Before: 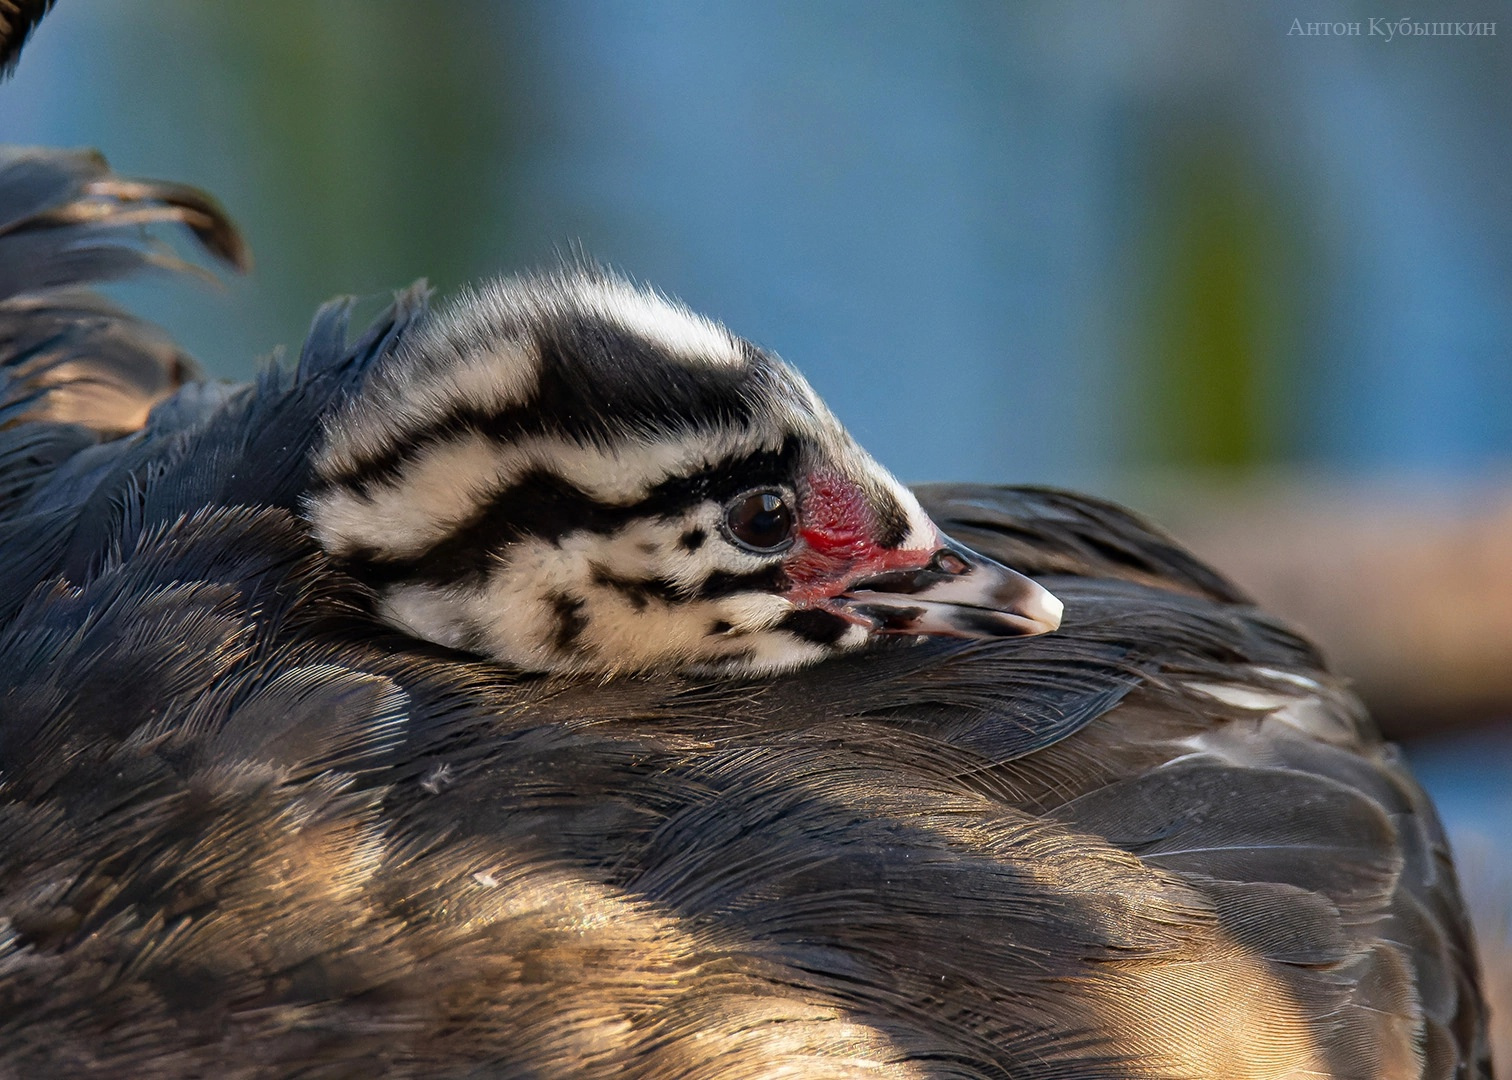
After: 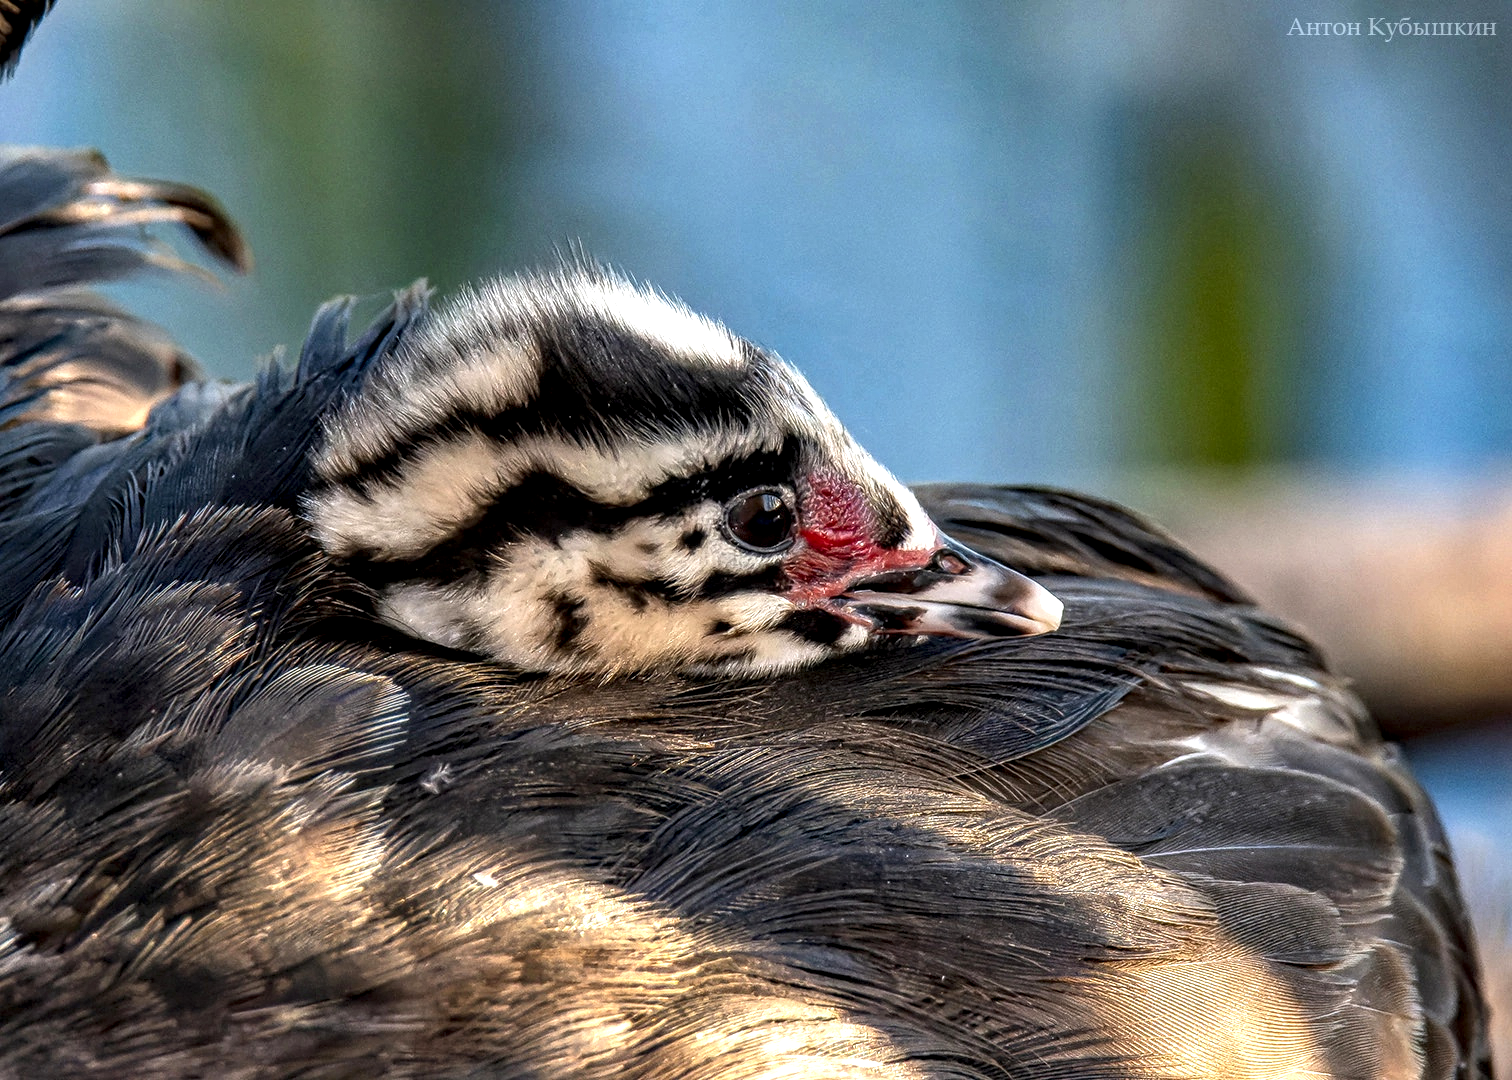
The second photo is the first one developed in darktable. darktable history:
local contrast: highlights 77%, shadows 56%, detail 173%, midtone range 0.427
exposure: black level correction 0, exposure 0.499 EV, compensate highlight preservation false
